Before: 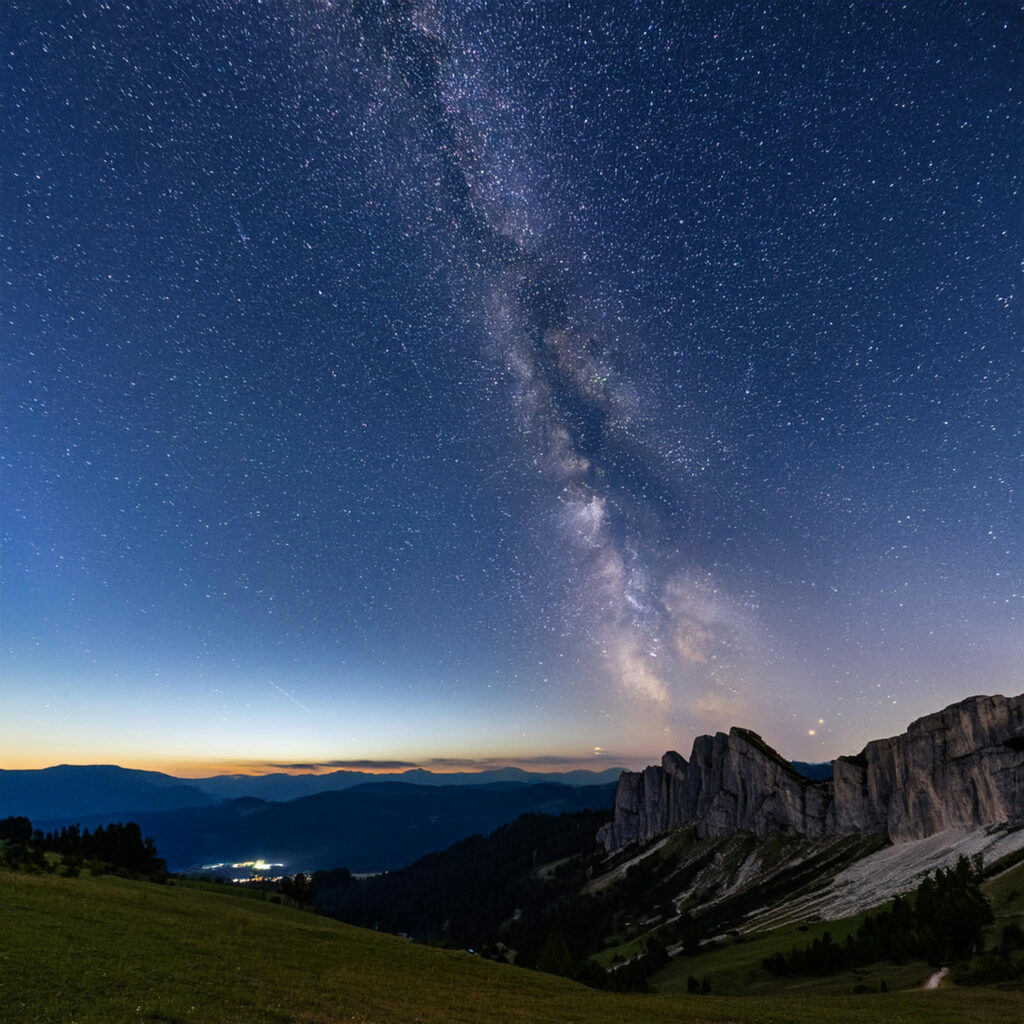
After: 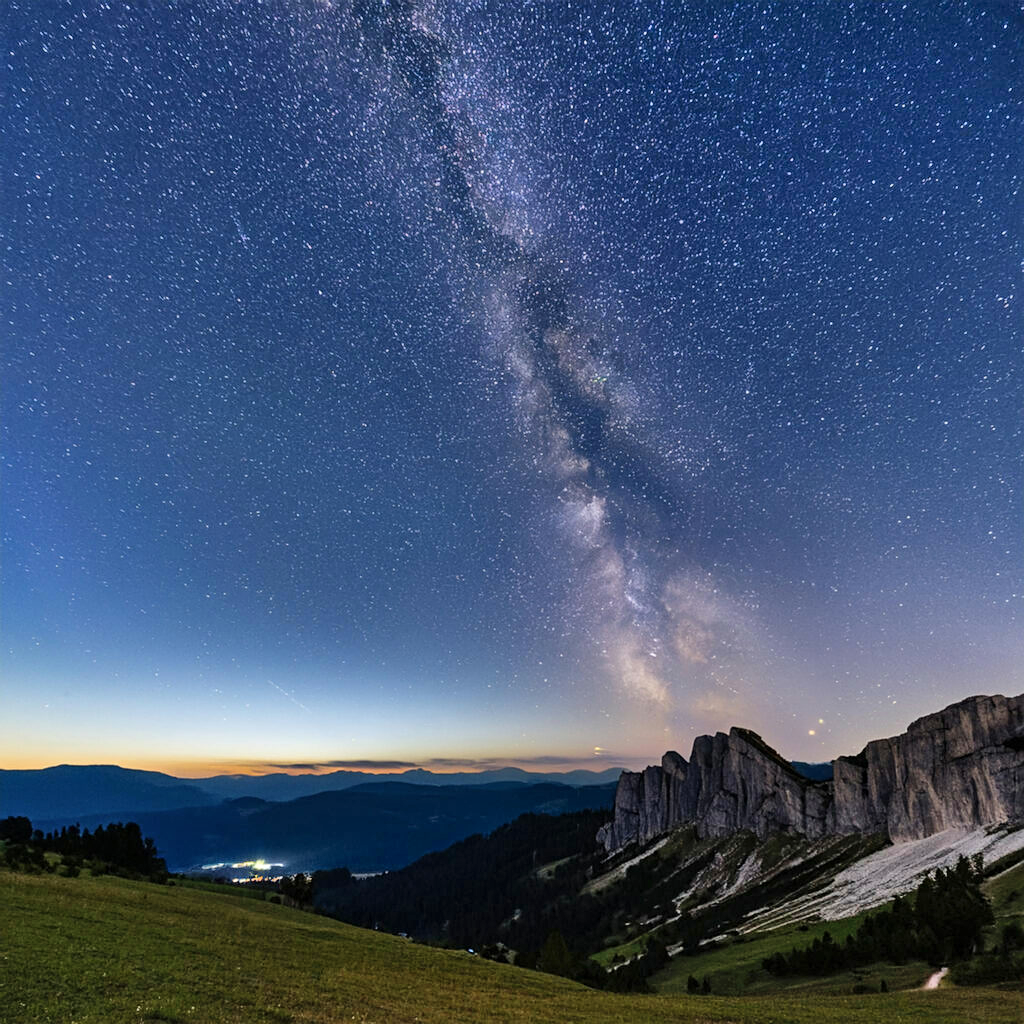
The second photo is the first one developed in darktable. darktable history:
shadows and highlights: shadows 59.2, highlights -60.27, soften with gaussian
sharpen: amount 0.208
